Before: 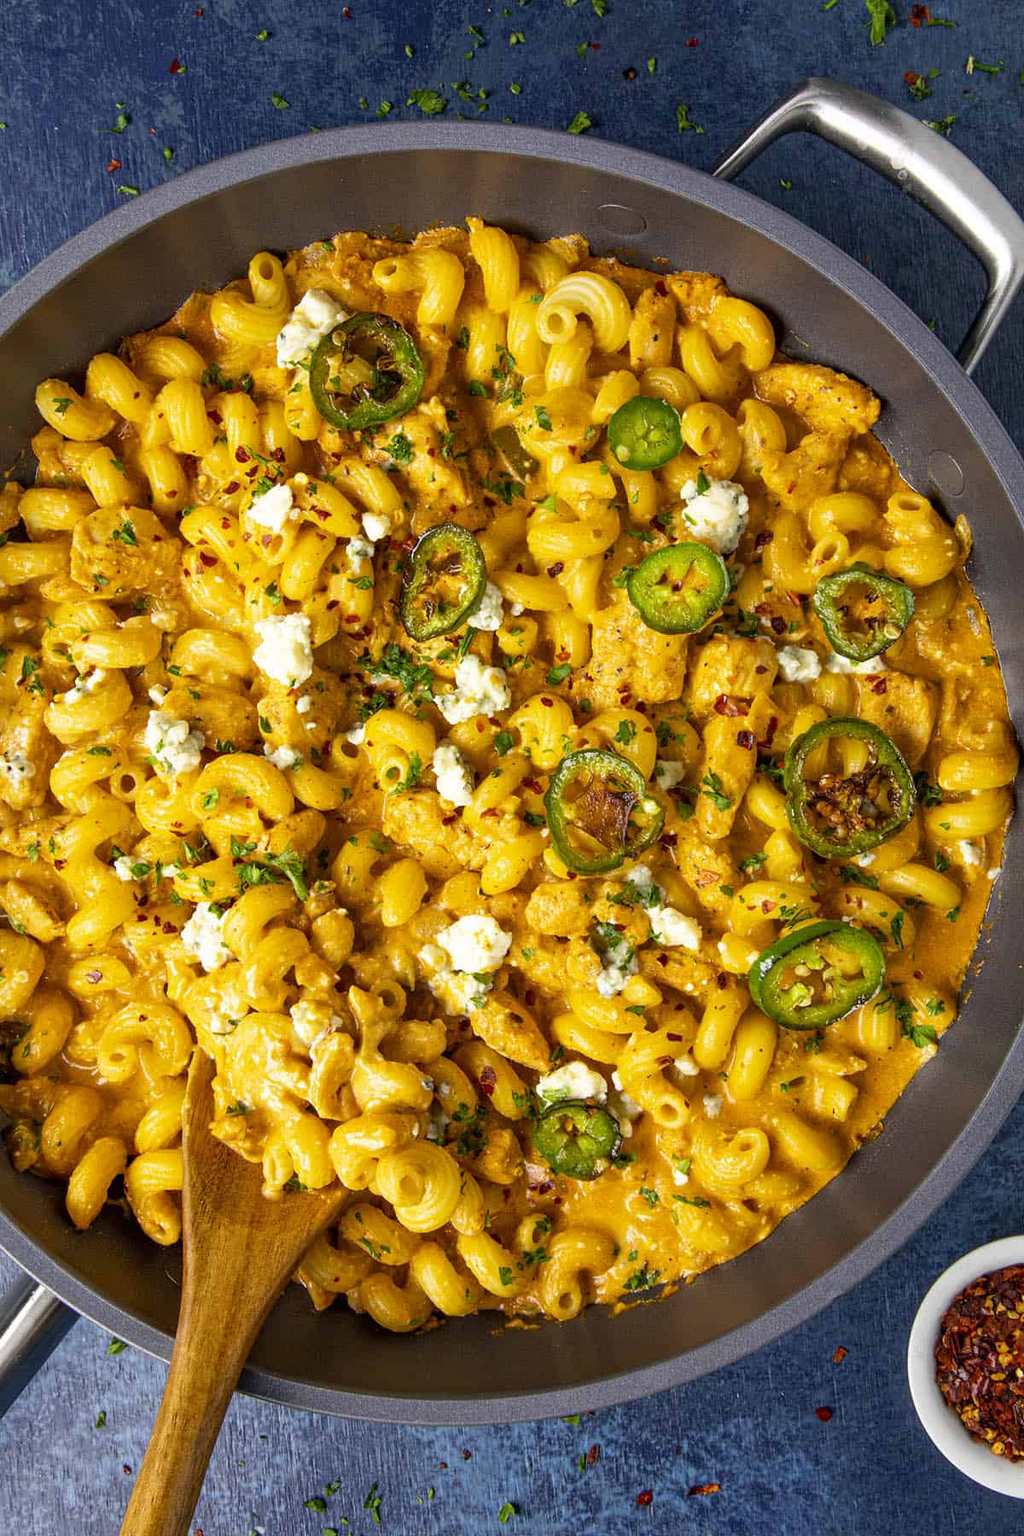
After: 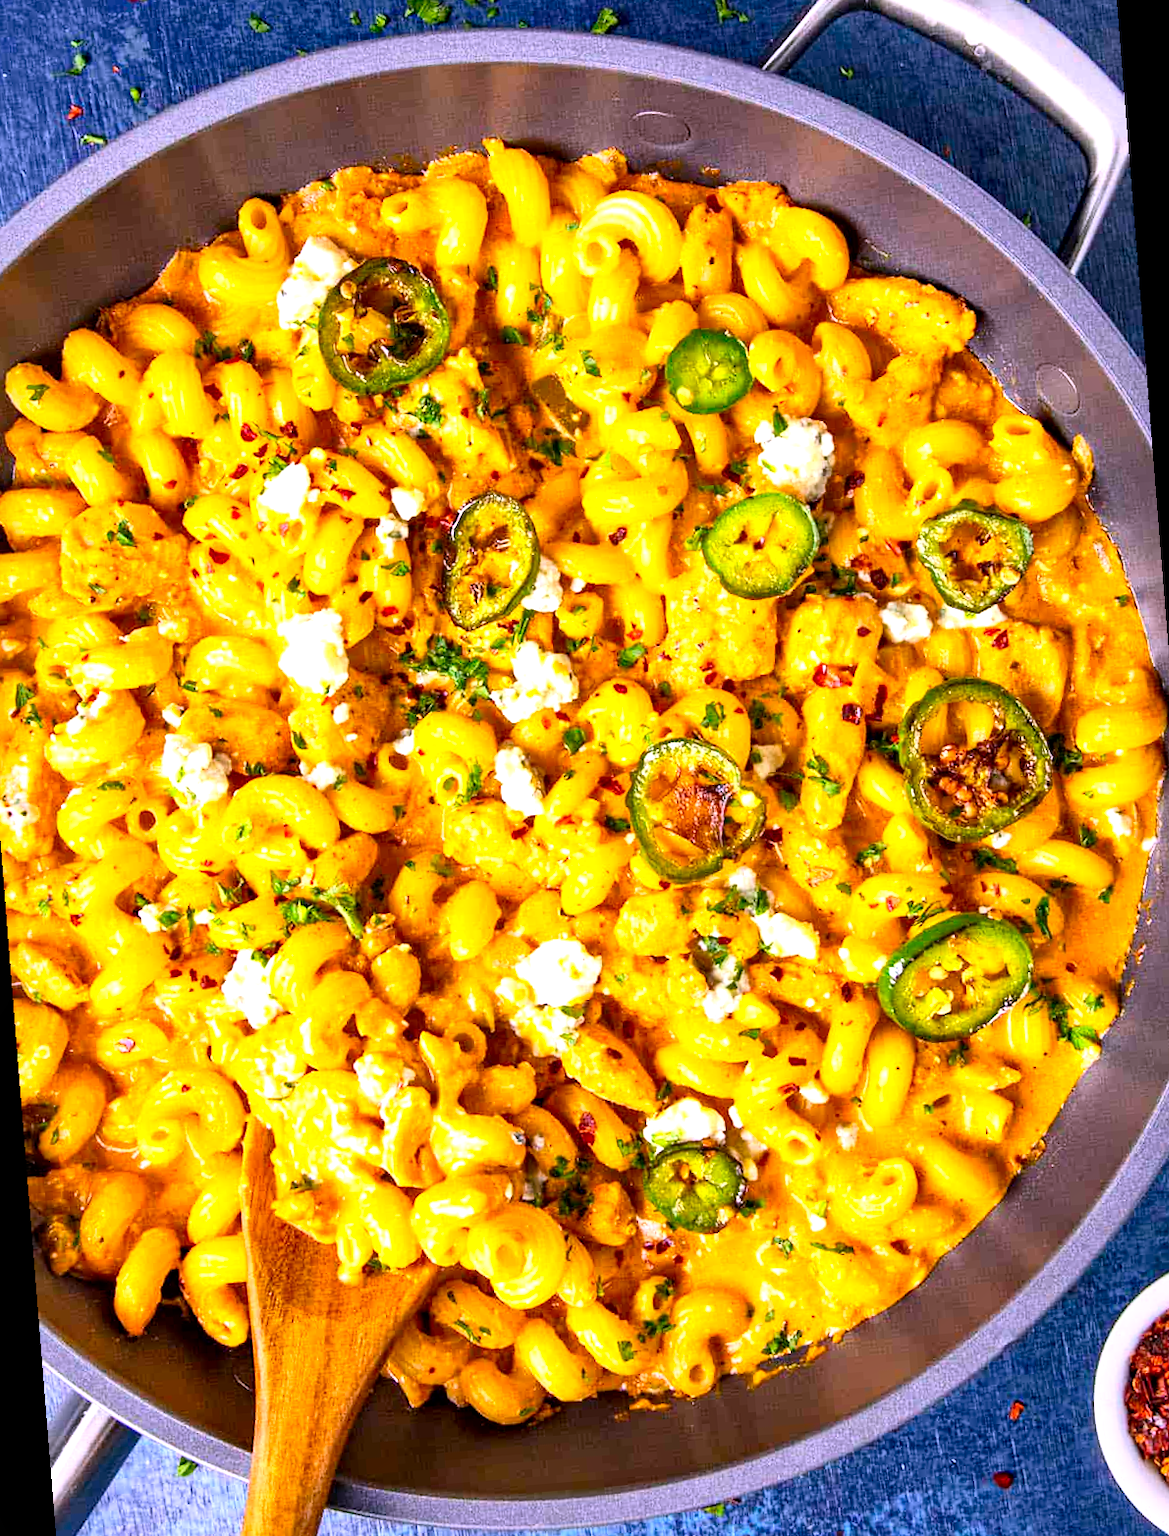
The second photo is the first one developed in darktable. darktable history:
exposure: black level correction 0, exposure 0.5 EV, compensate exposure bias true, compensate highlight preservation false
local contrast: mode bilateral grid, contrast 25, coarseness 60, detail 151%, midtone range 0.2
rotate and perspective: rotation -4.57°, crop left 0.054, crop right 0.944, crop top 0.087, crop bottom 0.914
white balance: red 1.042, blue 1.17
contrast brightness saturation: contrast 0.2, brightness 0.16, saturation 0.22
